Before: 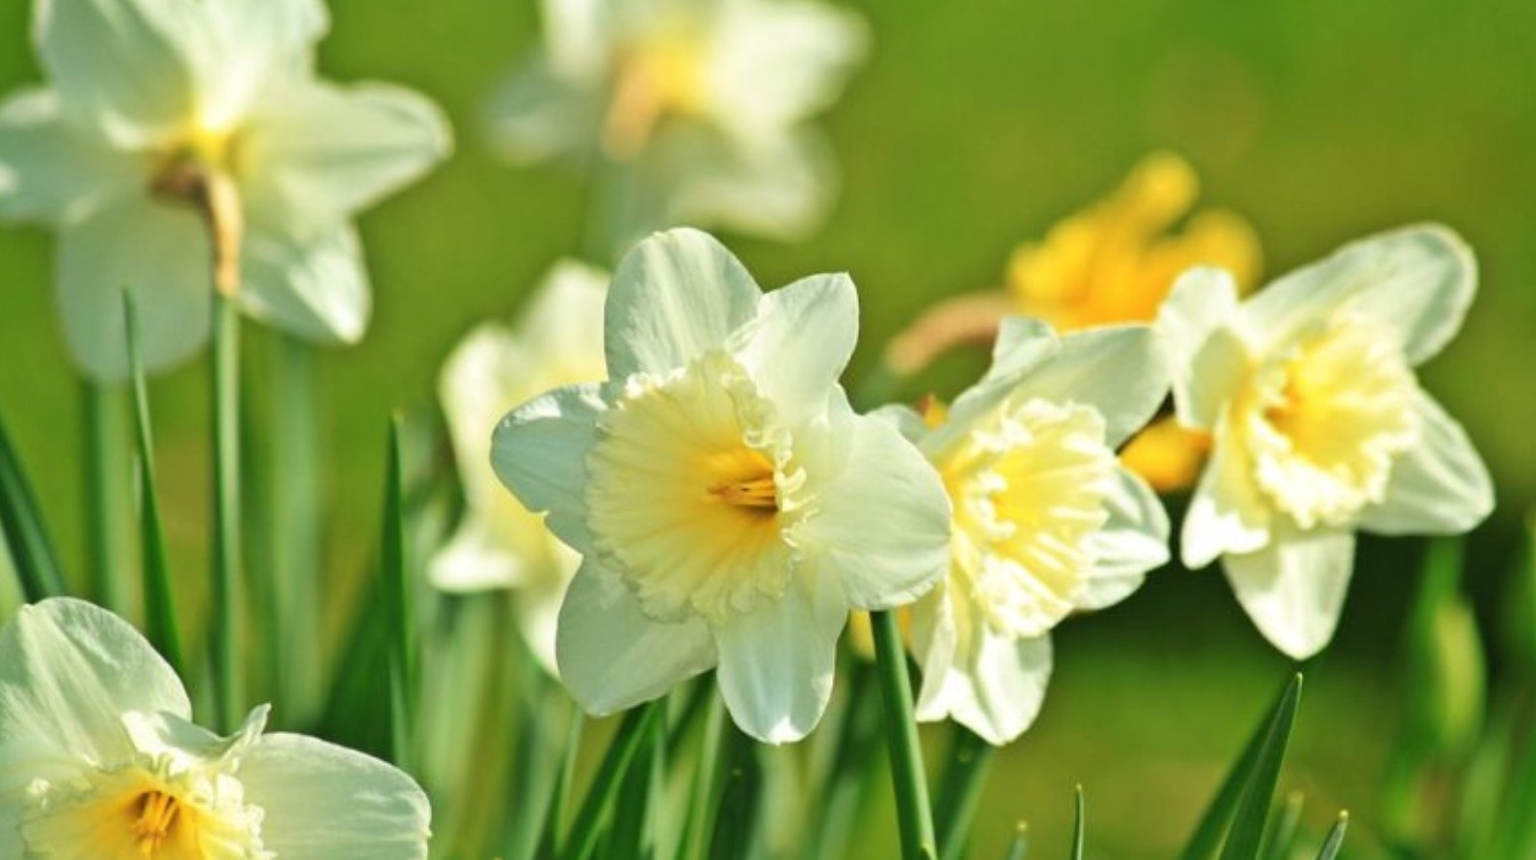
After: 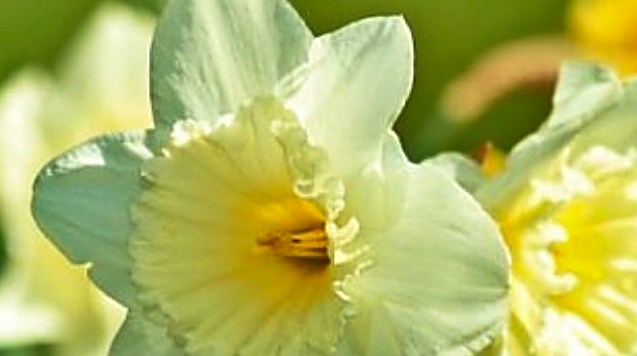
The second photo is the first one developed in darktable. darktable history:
crop: left 30%, top 30%, right 30%, bottom 30%
shadows and highlights: low approximation 0.01, soften with gaussian
sharpen: amount 1
velvia: on, module defaults
